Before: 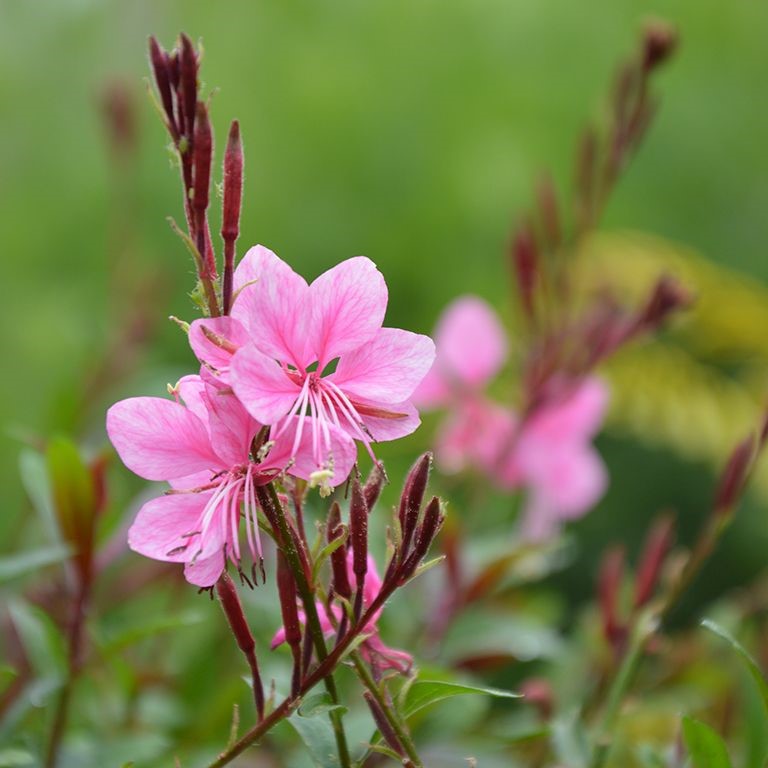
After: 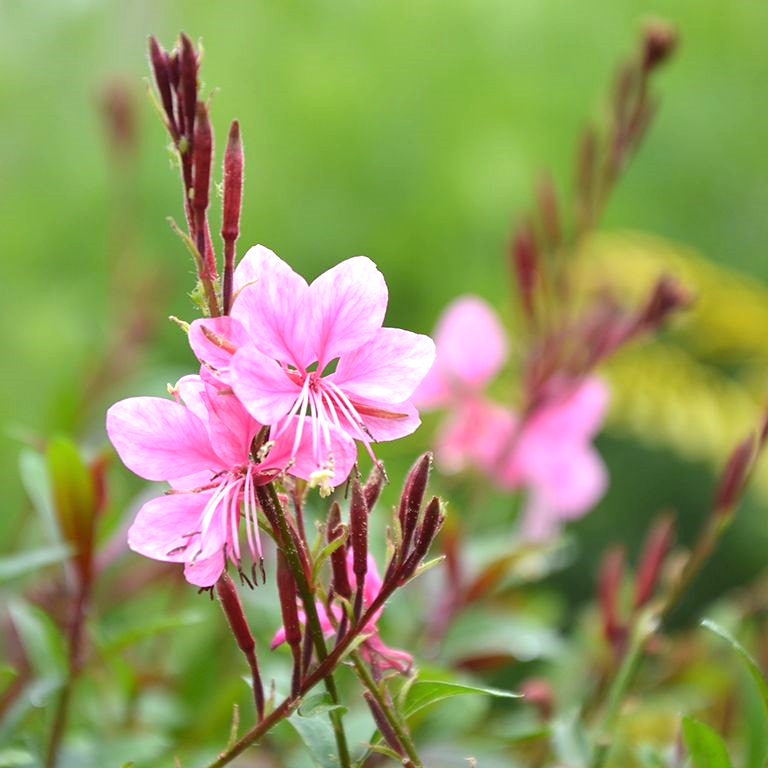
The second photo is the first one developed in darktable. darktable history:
exposure: black level correction 0, exposure 0.685 EV, compensate exposure bias true, compensate highlight preservation false
